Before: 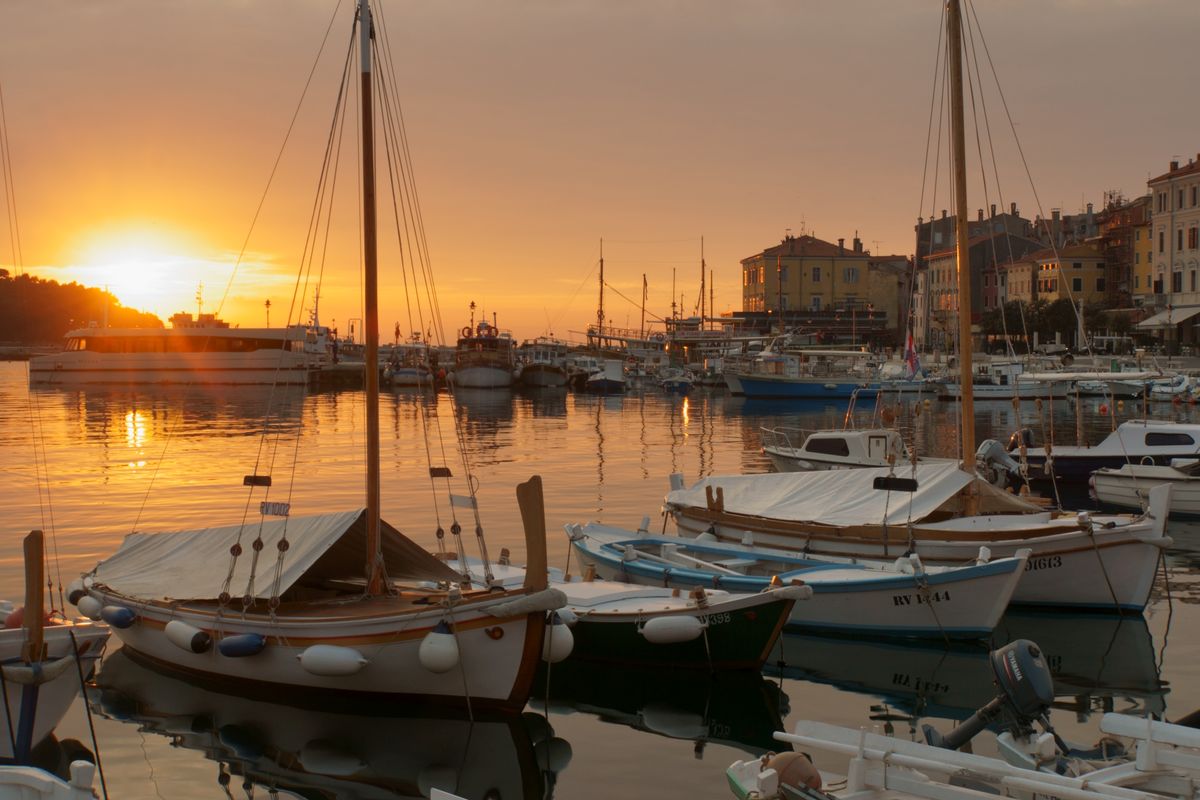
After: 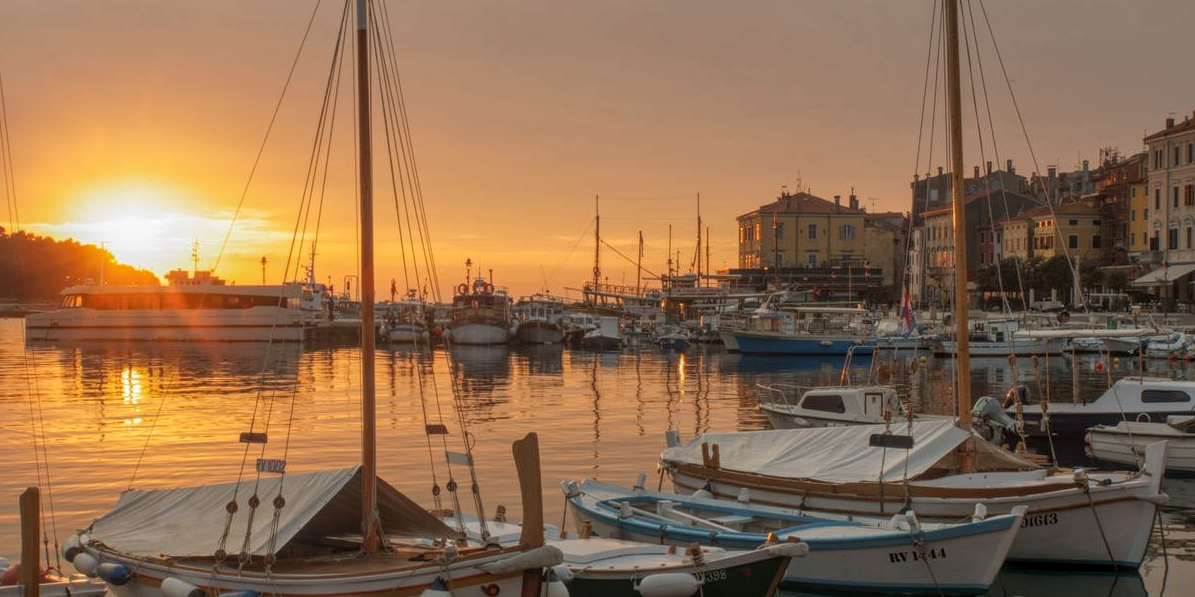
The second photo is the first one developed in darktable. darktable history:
local contrast: highlights 66%, shadows 33%, detail 166%, midtone range 0.2
crop: left 0.387%, top 5.469%, bottom 19.809%
